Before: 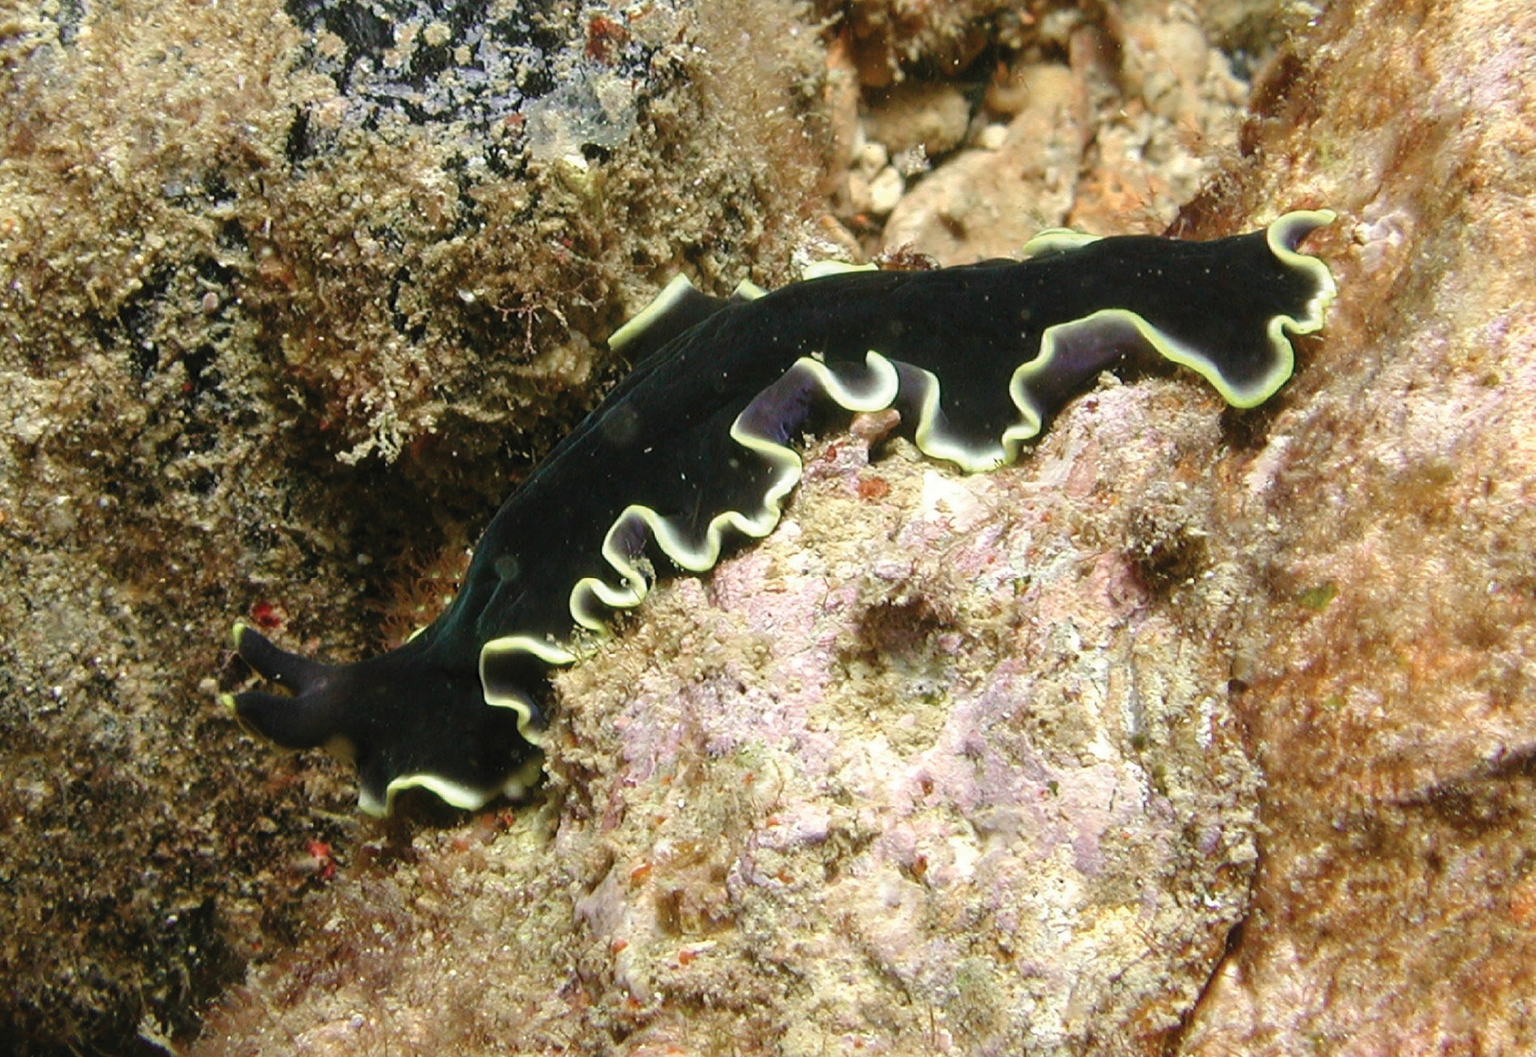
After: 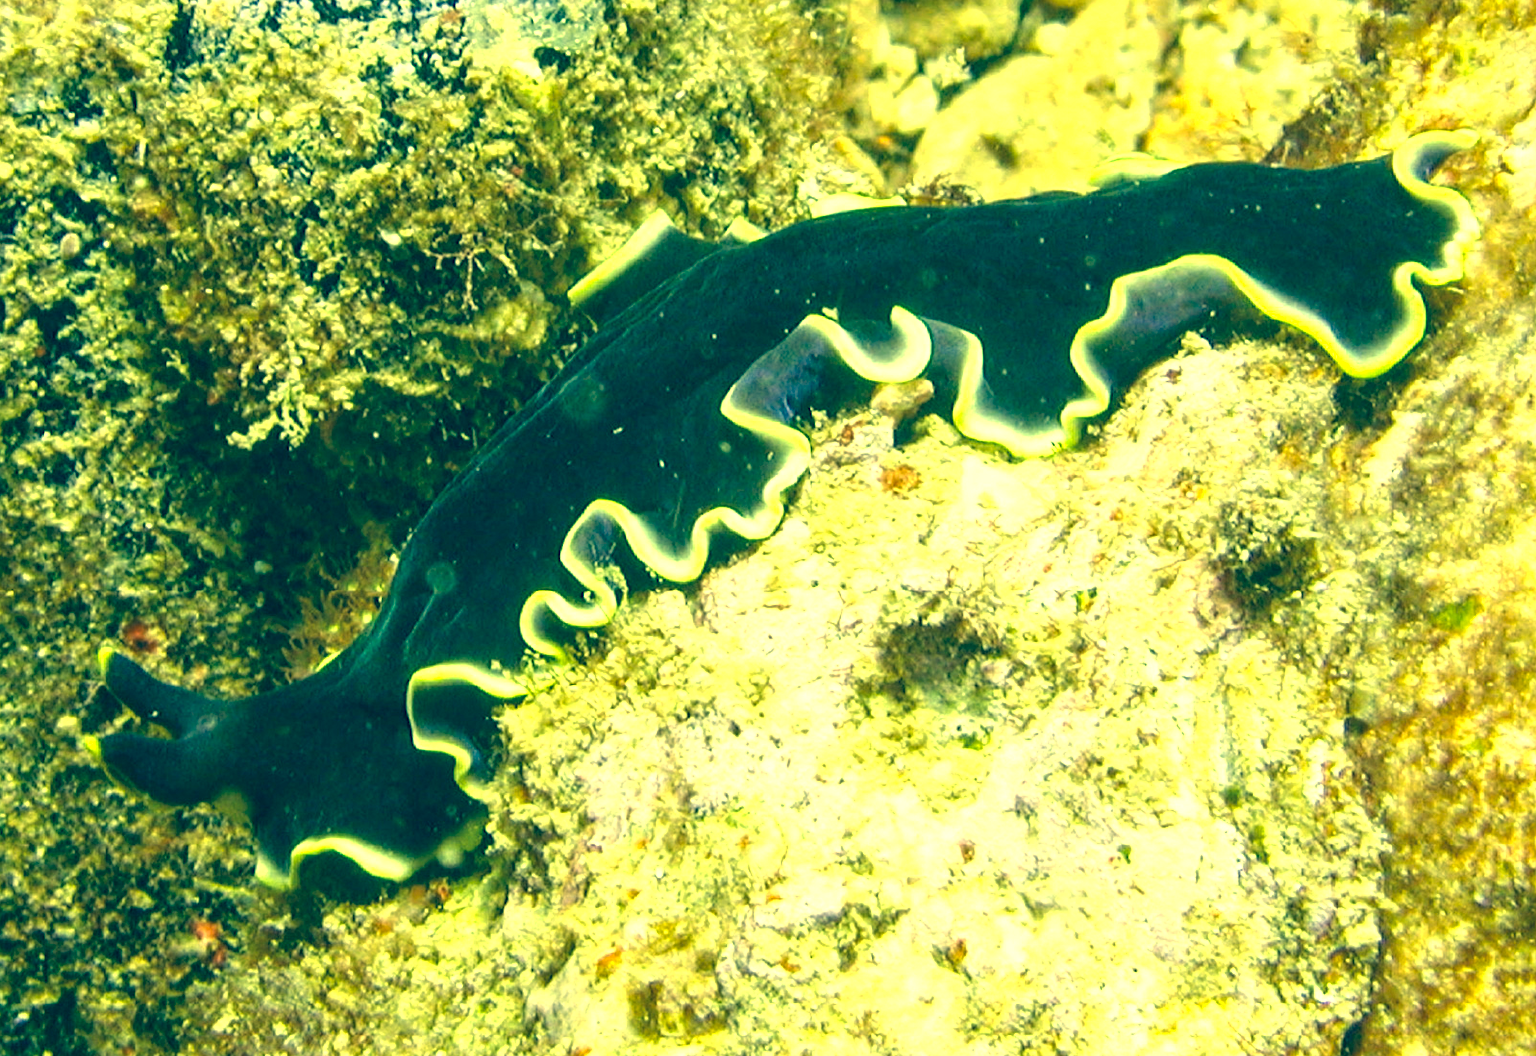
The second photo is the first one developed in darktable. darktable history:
crop and rotate: left 10.071%, top 10.071%, right 10.02%, bottom 10.02%
color correction: highlights a* -15.58, highlights b* 40, shadows a* -40, shadows b* -26.18
local contrast: on, module defaults
exposure: exposure 1.16 EV, compensate exposure bias true, compensate highlight preservation false
